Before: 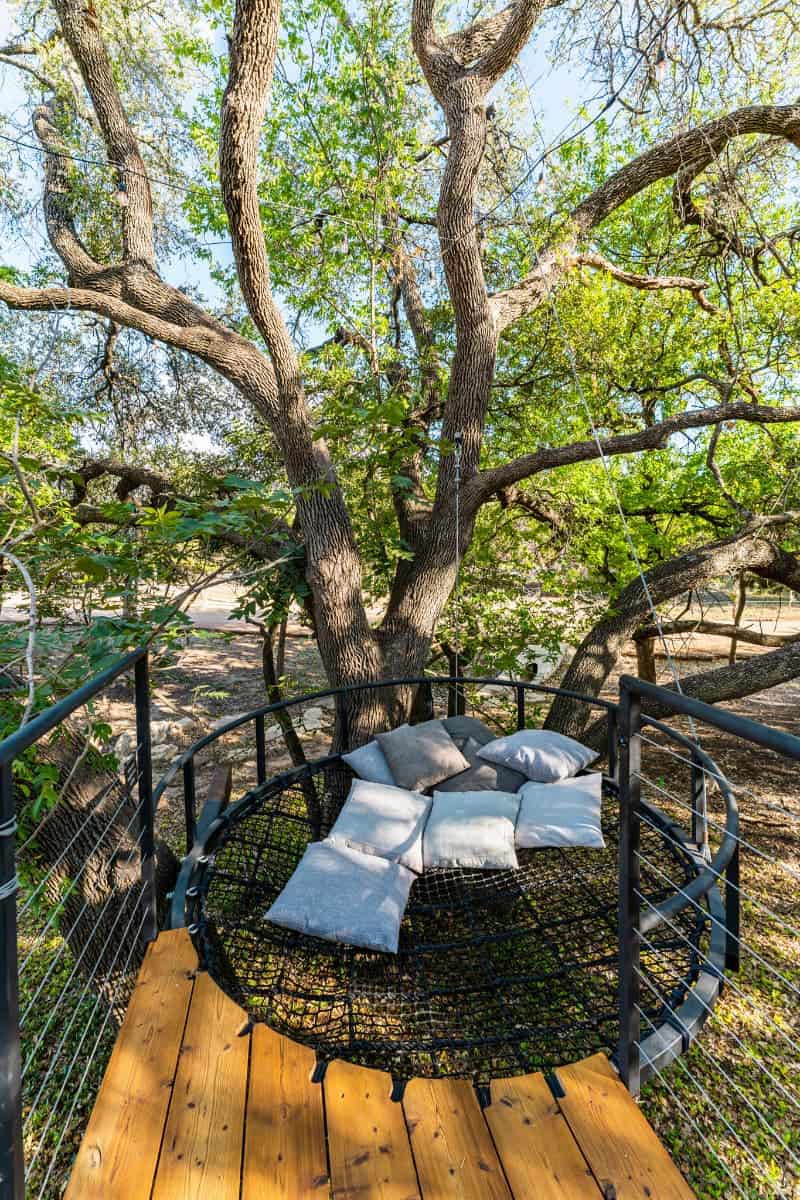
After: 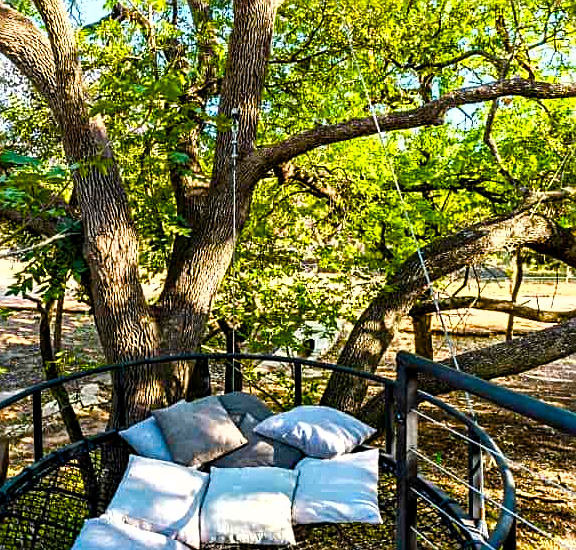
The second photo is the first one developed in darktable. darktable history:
crop and rotate: left 27.938%, top 27.046%, bottom 27.046%
sharpen: on, module defaults
shadows and highlights: radius 125.46, shadows 21.19, highlights -21.19, low approximation 0.01
color balance rgb: global offset › luminance -0.37%, perceptual saturation grading › highlights -17.77%, perceptual saturation grading › mid-tones 33.1%, perceptual saturation grading › shadows 50.52%, perceptual brilliance grading › highlights 20%, perceptual brilliance grading › mid-tones 20%, perceptual brilliance grading › shadows -20%, global vibrance 50%
